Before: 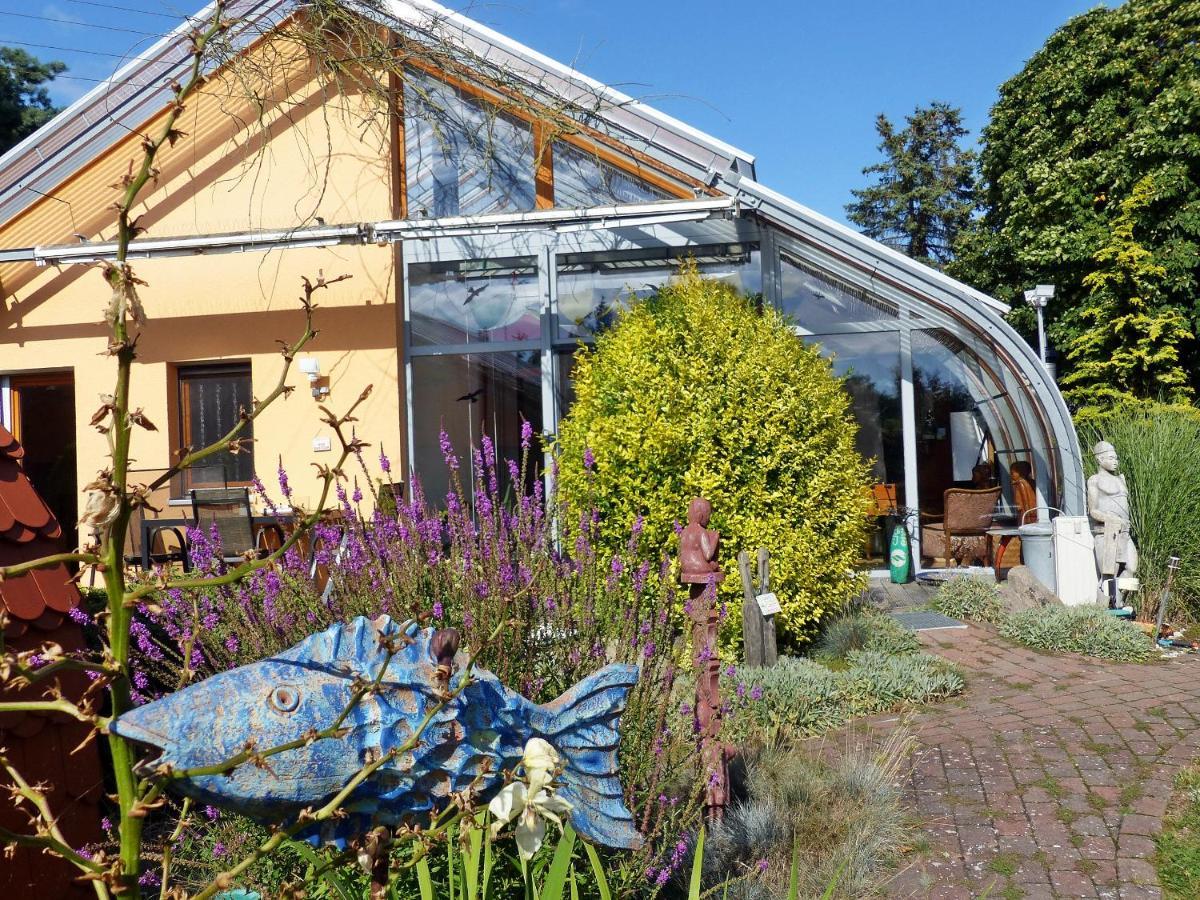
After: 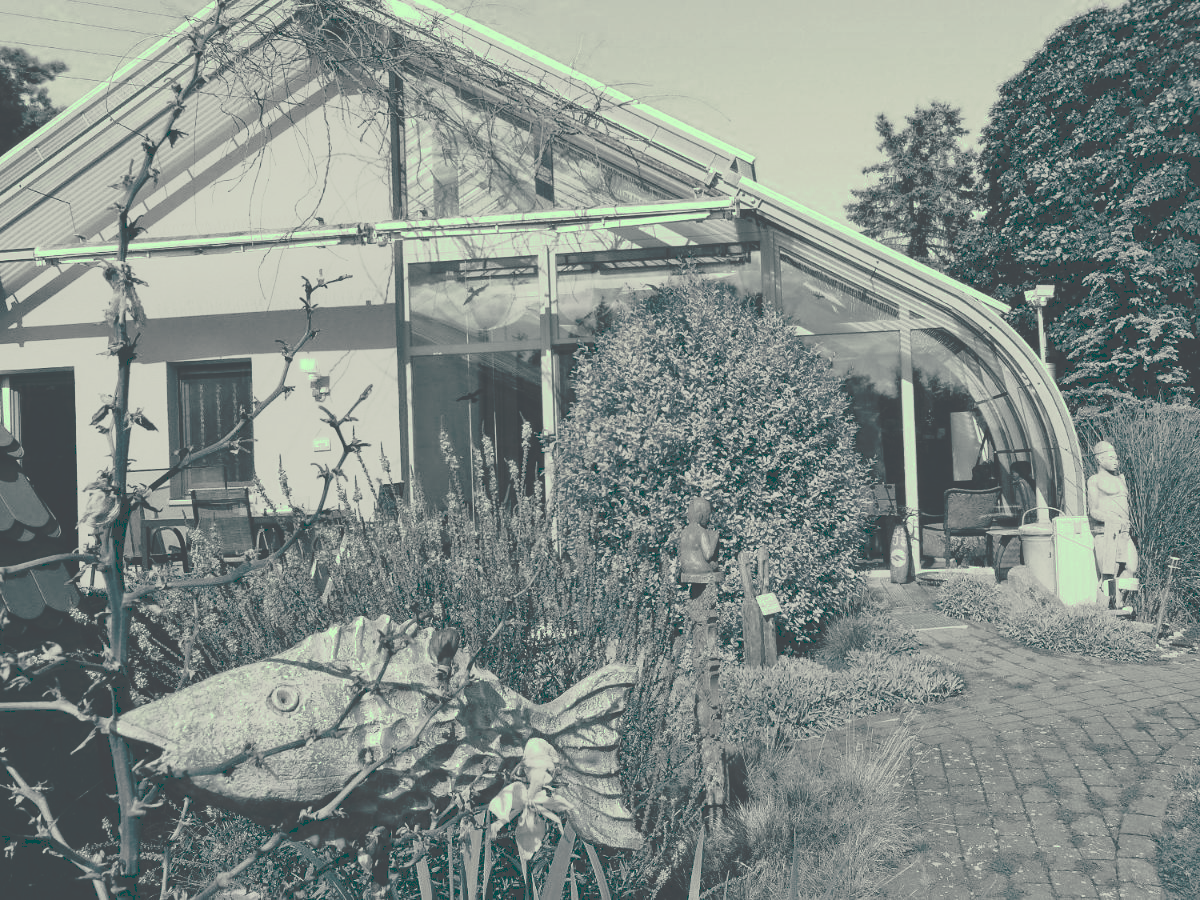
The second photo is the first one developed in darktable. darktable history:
tone curve: curves: ch0 [(0, 0) (0.003, 0.278) (0.011, 0.282) (0.025, 0.282) (0.044, 0.29) (0.069, 0.295) (0.1, 0.306) (0.136, 0.316) (0.177, 0.33) (0.224, 0.358) (0.277, 0.403) (0.335, 0.451) (0.399, 0.505) (0.468, 0.558) (0.543, 0.611) (0.623, 0.679) (0.709, 0.751) (0.801, 0.815) (0.898, 0.863) (1, 1)], preserve colors none
color look up table: target L [85.83, 85.99, 78.99, 79.54, 68.13, 73.97, 55.56, 39.09, 41.95, 28.24, 12.54, 203.09, 73.53, 67.75, 62.7, 57.38, 46.33, 34.48, 30.93, 33.32, 5.978, 2.47, 90.88, 80.3, 85.33, 91.04, 72.25, 98.14, 79.54, 94.24, 59.63, 72.99, 87.05, 64.67, 71.2, 49.42, 62.39, 25.96, 21.73, 29.72, 97.99, 99.15, 84.45, 97.87, 78.48, 77.54, 62.3, 67.77, 47.22], target a [-5.321, -4.617, -4.177, -4.572, -2.991, -3.65, -2.568, -3.292, -3.166, -5.597, -24.02, 0, -4.224, -2.992, -4.169, -3.542, -3.5, -4.026, -5.29, -5.776, -17.21, -5.854, -11.76, -4.375, -4.244, -11.05, -4.59, -21.56, -4.572, -18.82, -3.538, -4.778, -7.106, -3.79, -2.68, -3.799, -3.537, -6.579, -9.192, -4.898, -20.91, -12.78, -4.913, -21.79, -3.224, -4.003, -3.918, -2.854, -4.122], target b [12.3, 12.55, 9.914, 9.825, 5.234, 7.427, 1.518, -1.773, -2.374, -2.637, -10.23, -0.002, 7.298, 5.229, 4.884, 2.507, -0.468, -2.031, -2.354, -1.889, -10.36, -9.772, 17.75, 9.73, 11.51, 18, 7.058, 28.58, 9.825, 23.35, 2.95, 7.592, 13.32, 5.345, 5.989, 1.326, 4.505, -2.736, -4.05, -2.905, 28.94, 30.31, 11.4, 28.74, 9.188, 9.861, 4.376, 4.7, 0.262], num patches 49
